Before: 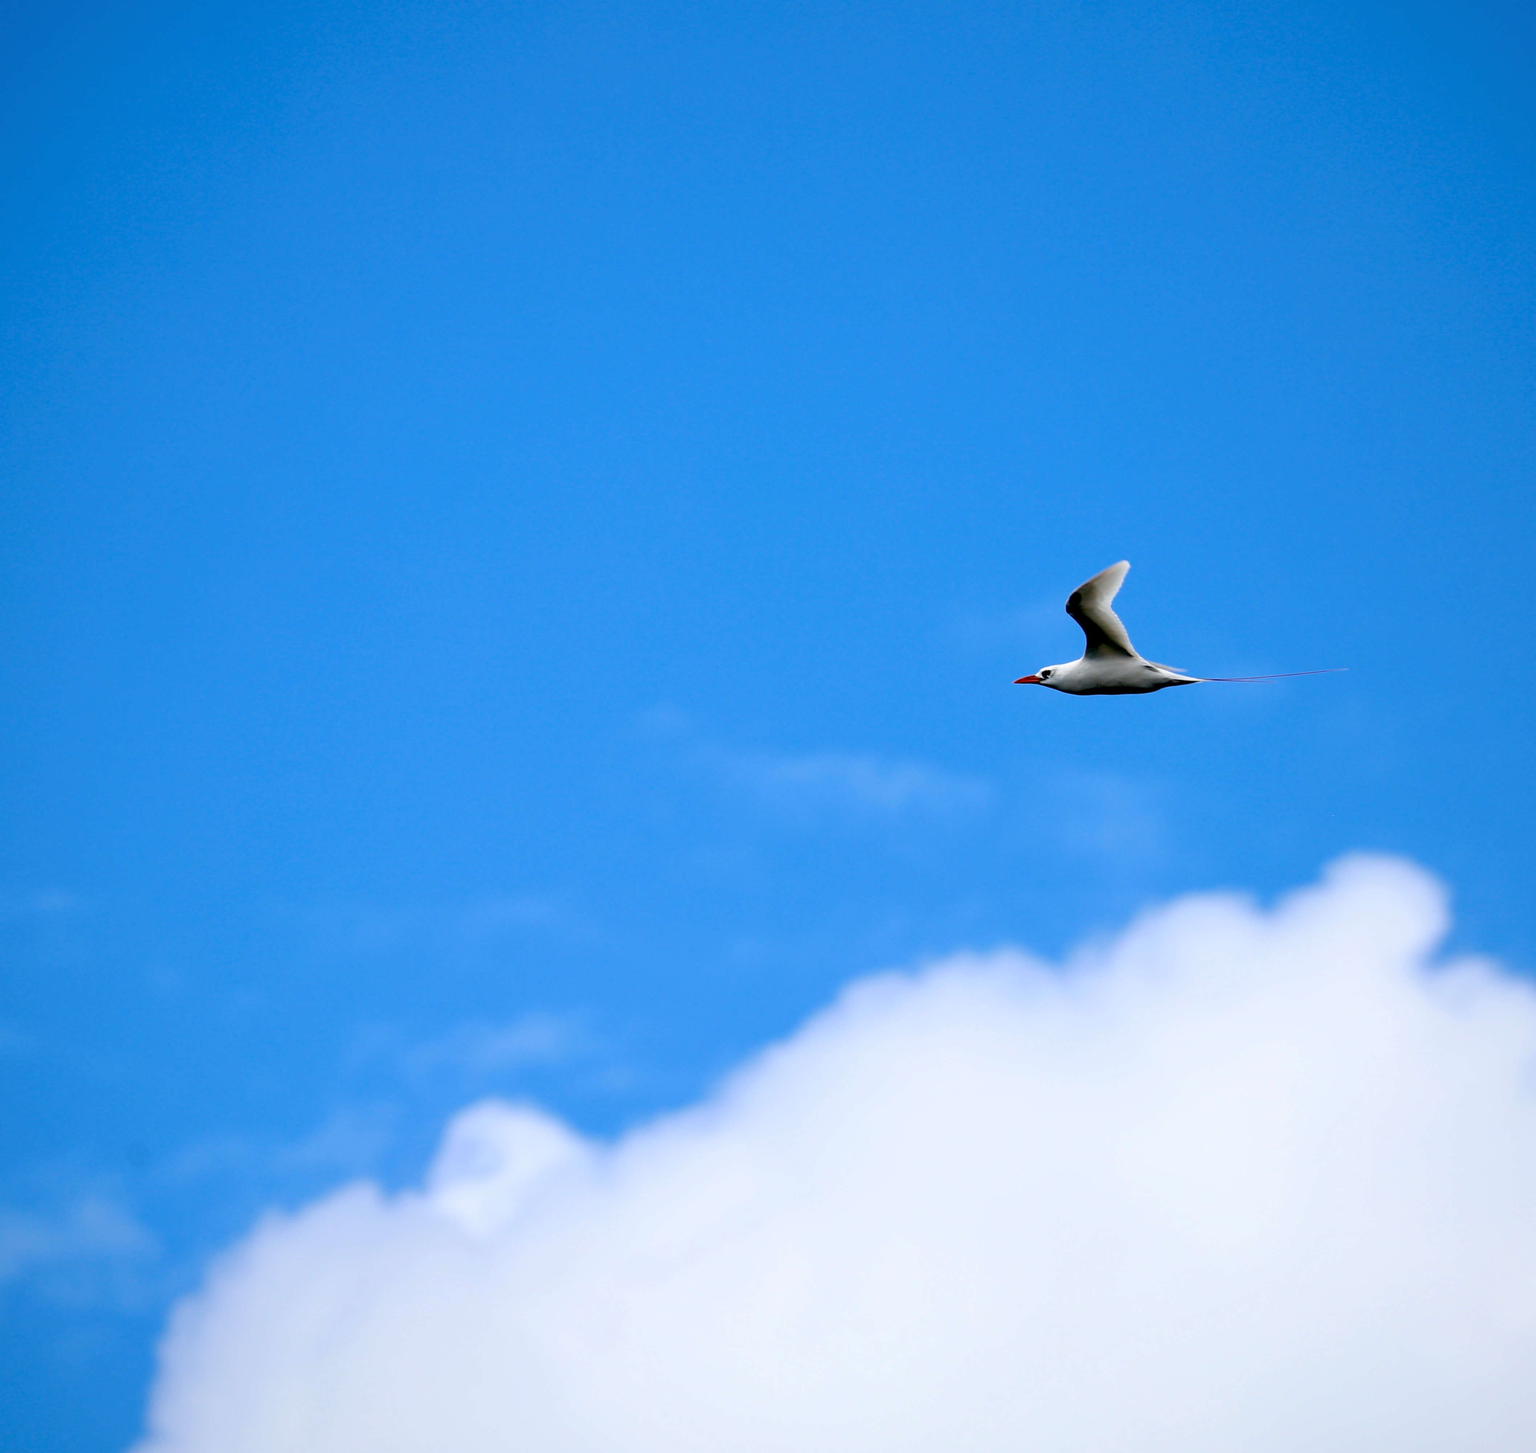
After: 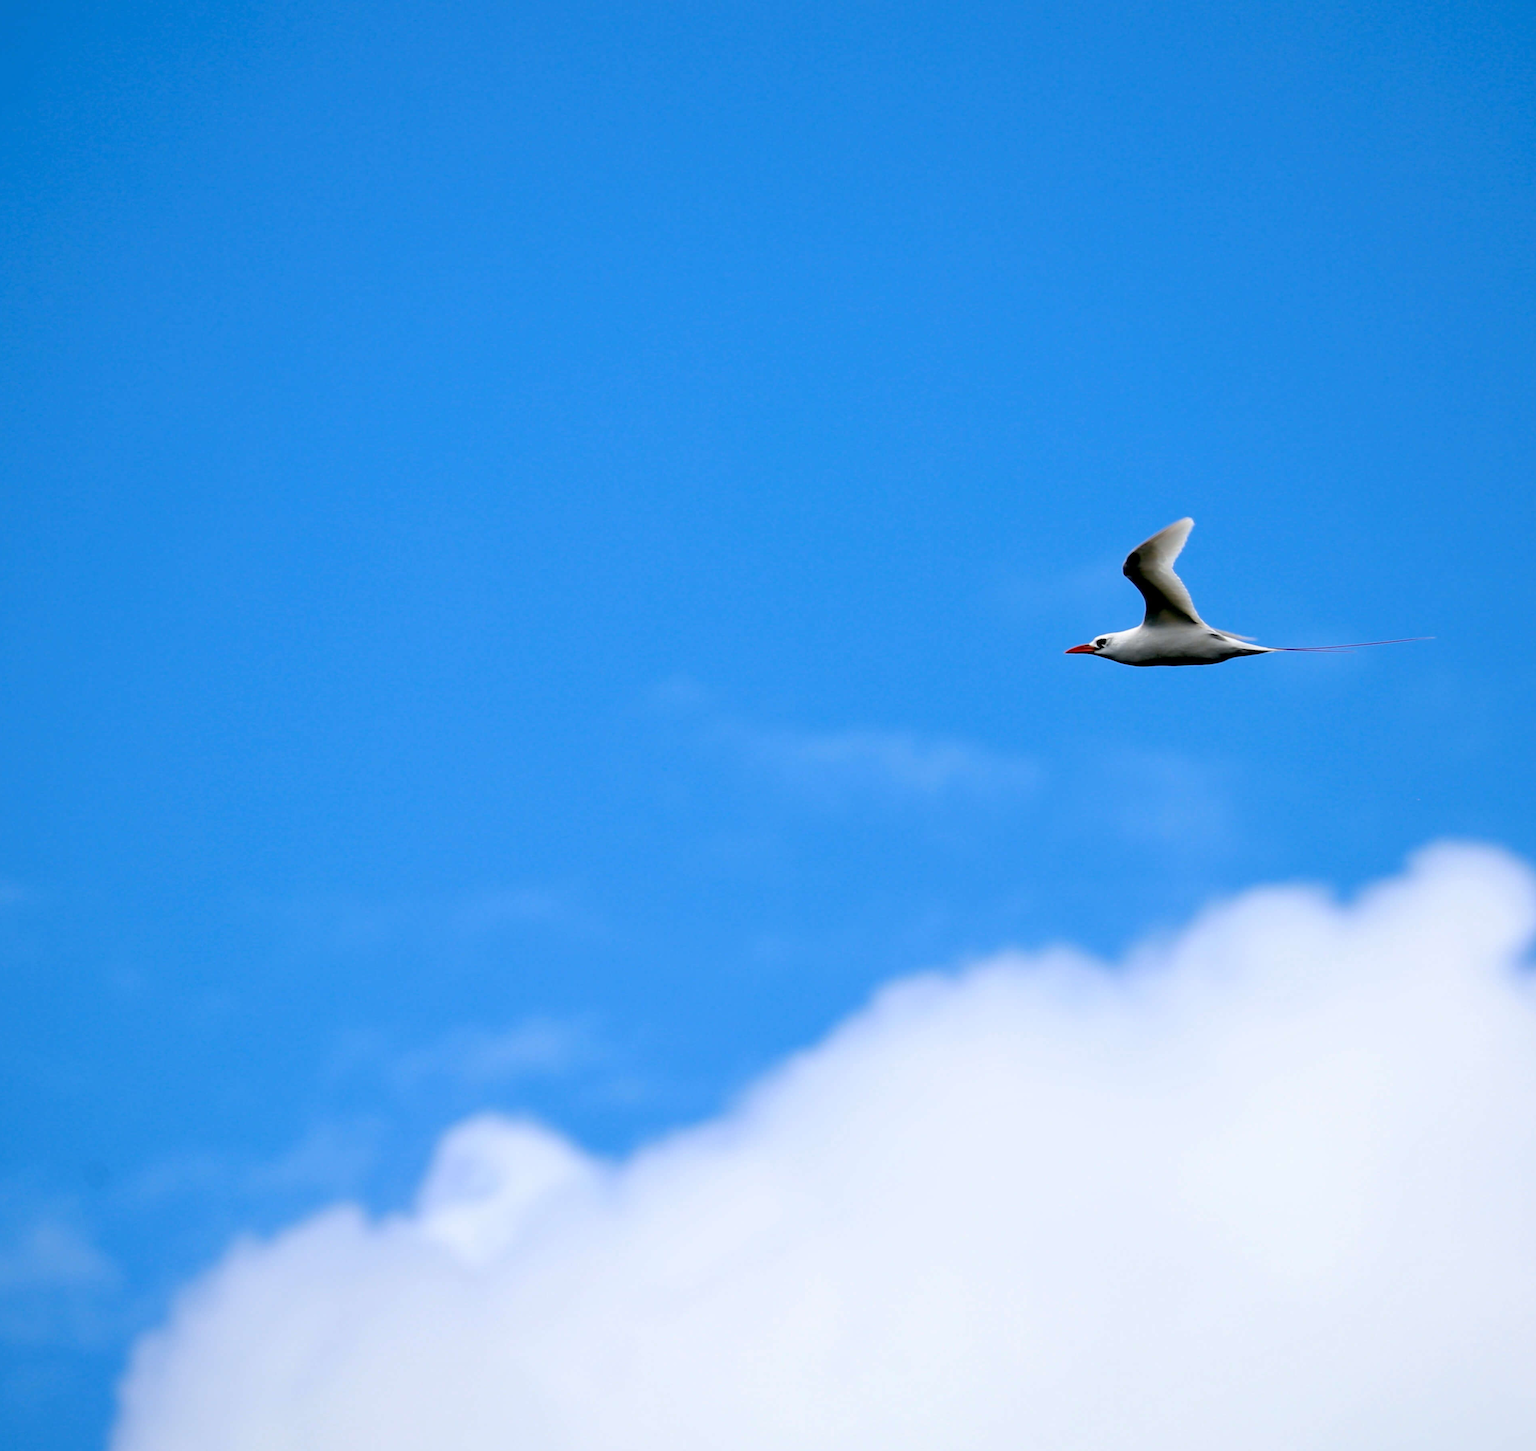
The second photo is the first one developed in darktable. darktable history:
crop: left 3.329%, top 6.401%, right 6.266%, bottom 3.263%
